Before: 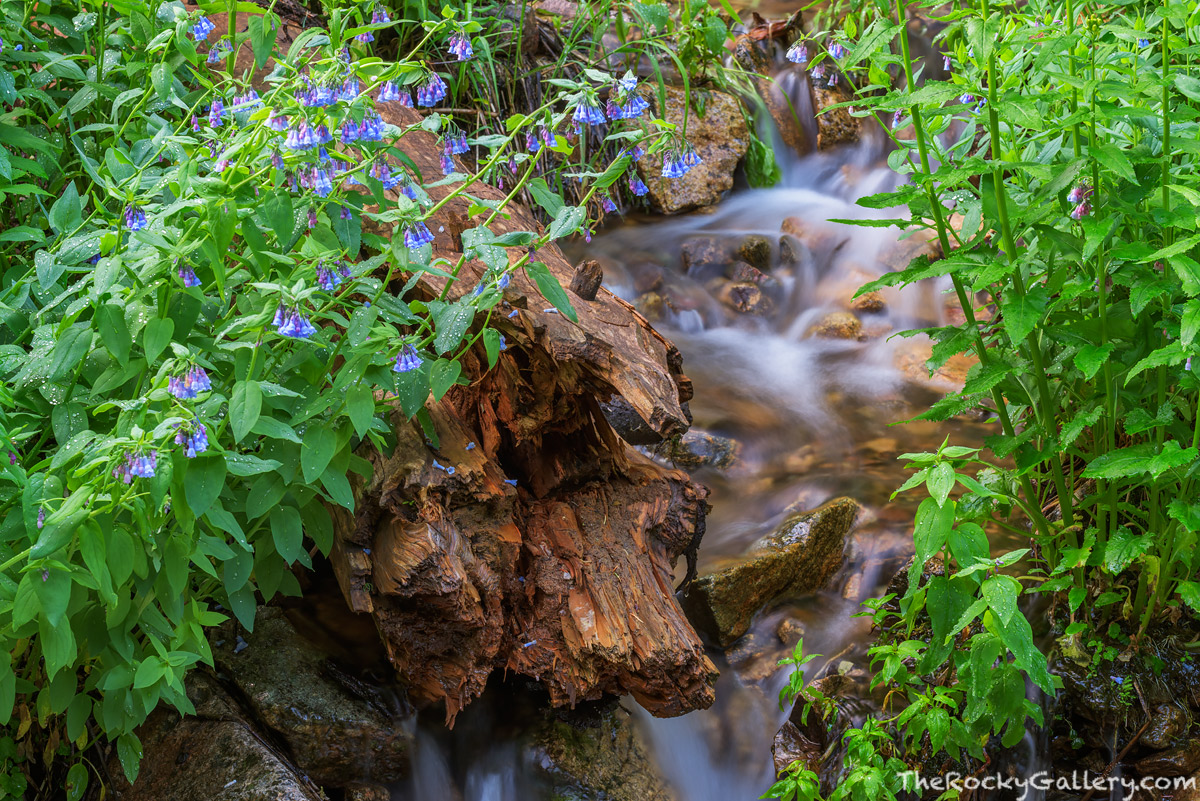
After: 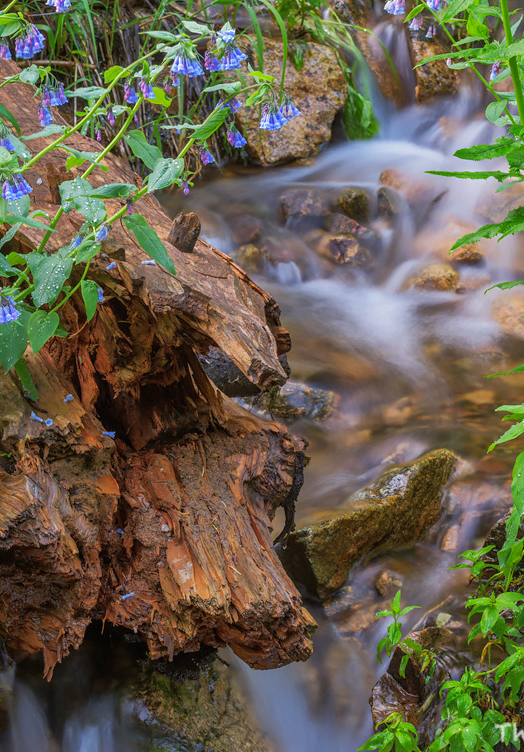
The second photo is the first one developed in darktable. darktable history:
crop: left 33.558%, top 6.013%, right 22.774%
shadows and highlights: on, module defaults
